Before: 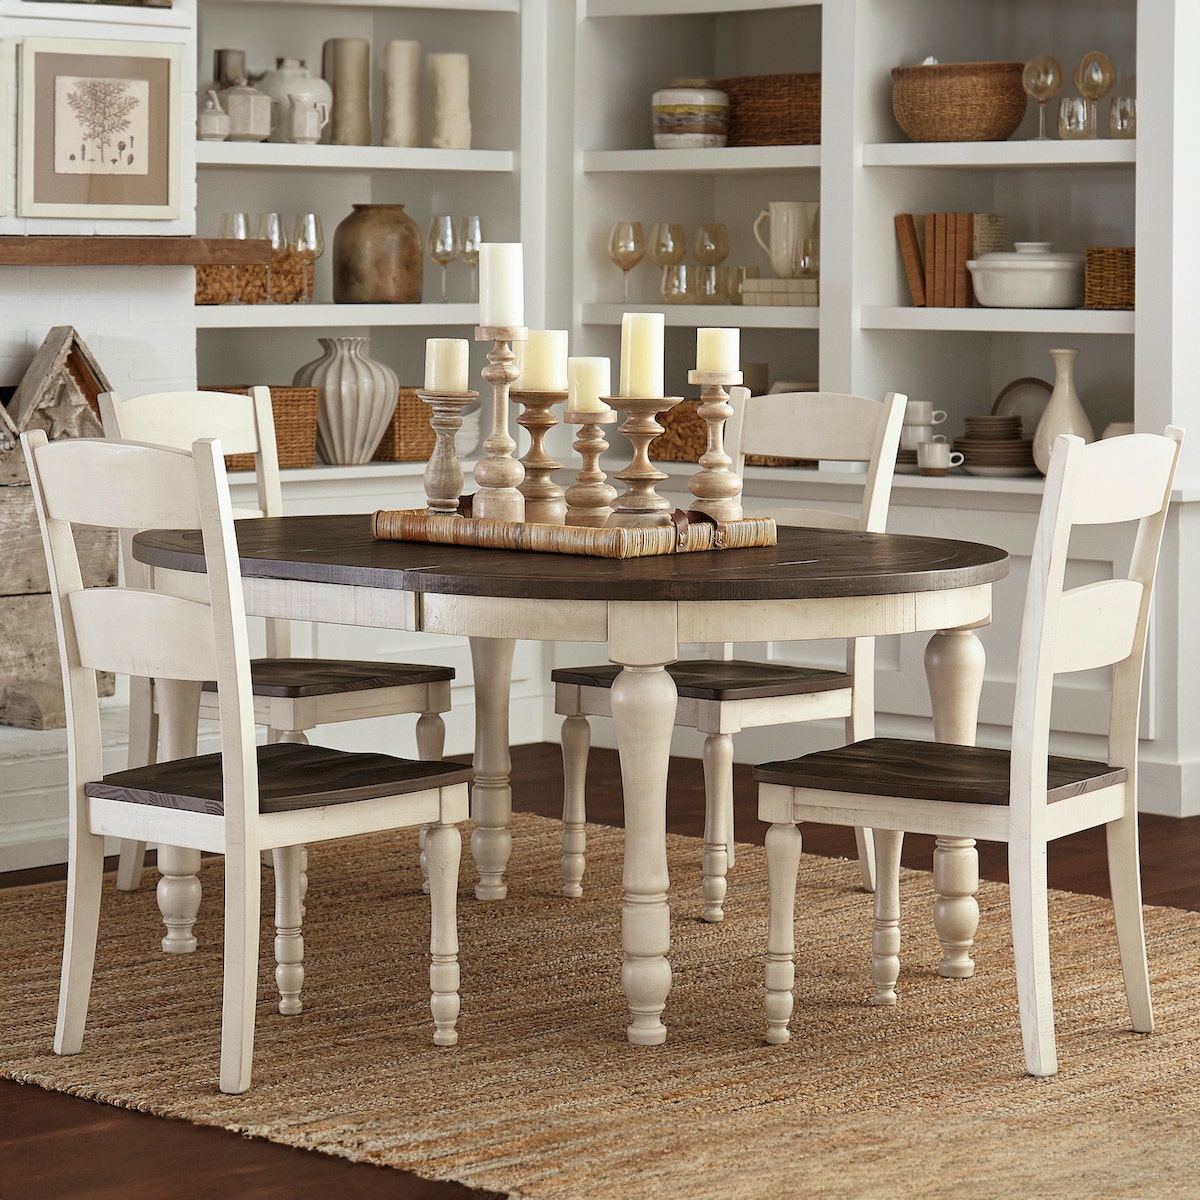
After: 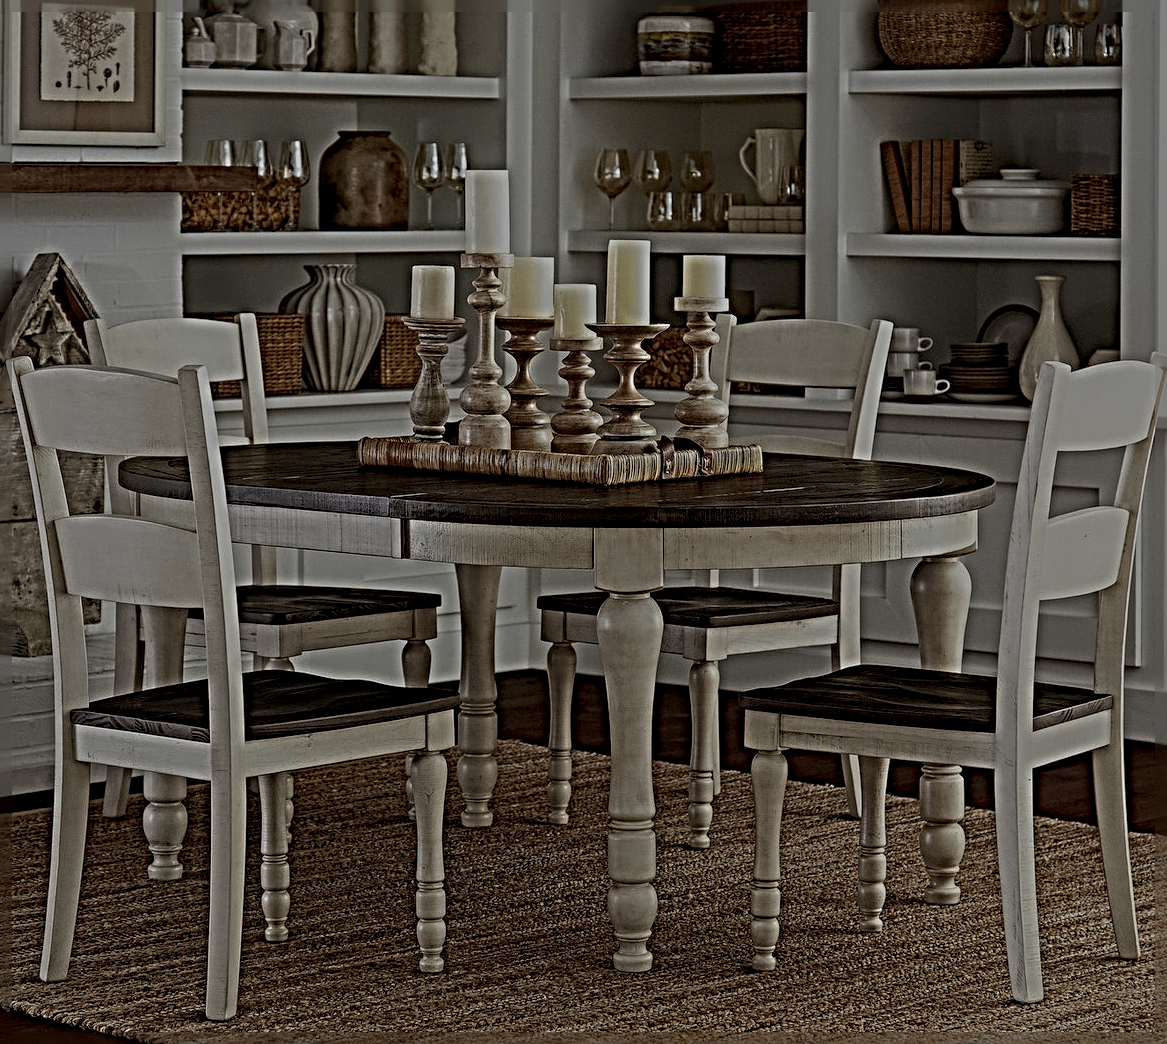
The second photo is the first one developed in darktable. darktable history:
crop: left 1.19%, top 6.123%, right 1.54%, bottom 6.82%
local contrast: detail 130%
sharpen: radius 6.299, amount 1.795, threshold 0.123
exposure: exposure -2.086 EV, compensate exposure bias true, compensate highlight preservation false
